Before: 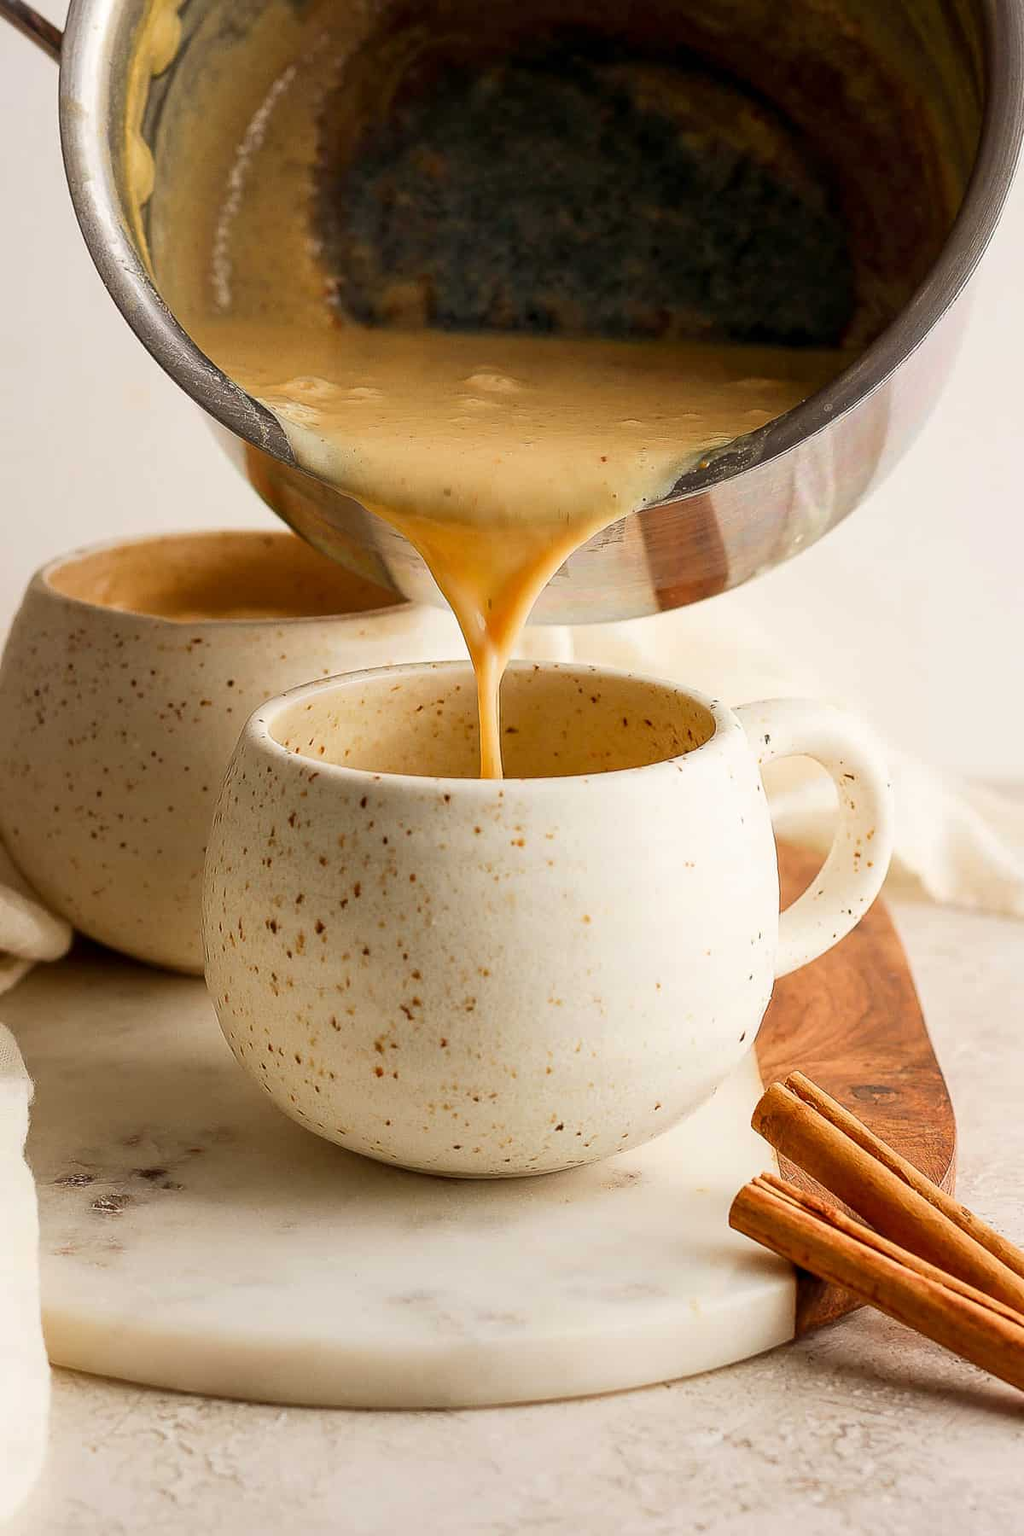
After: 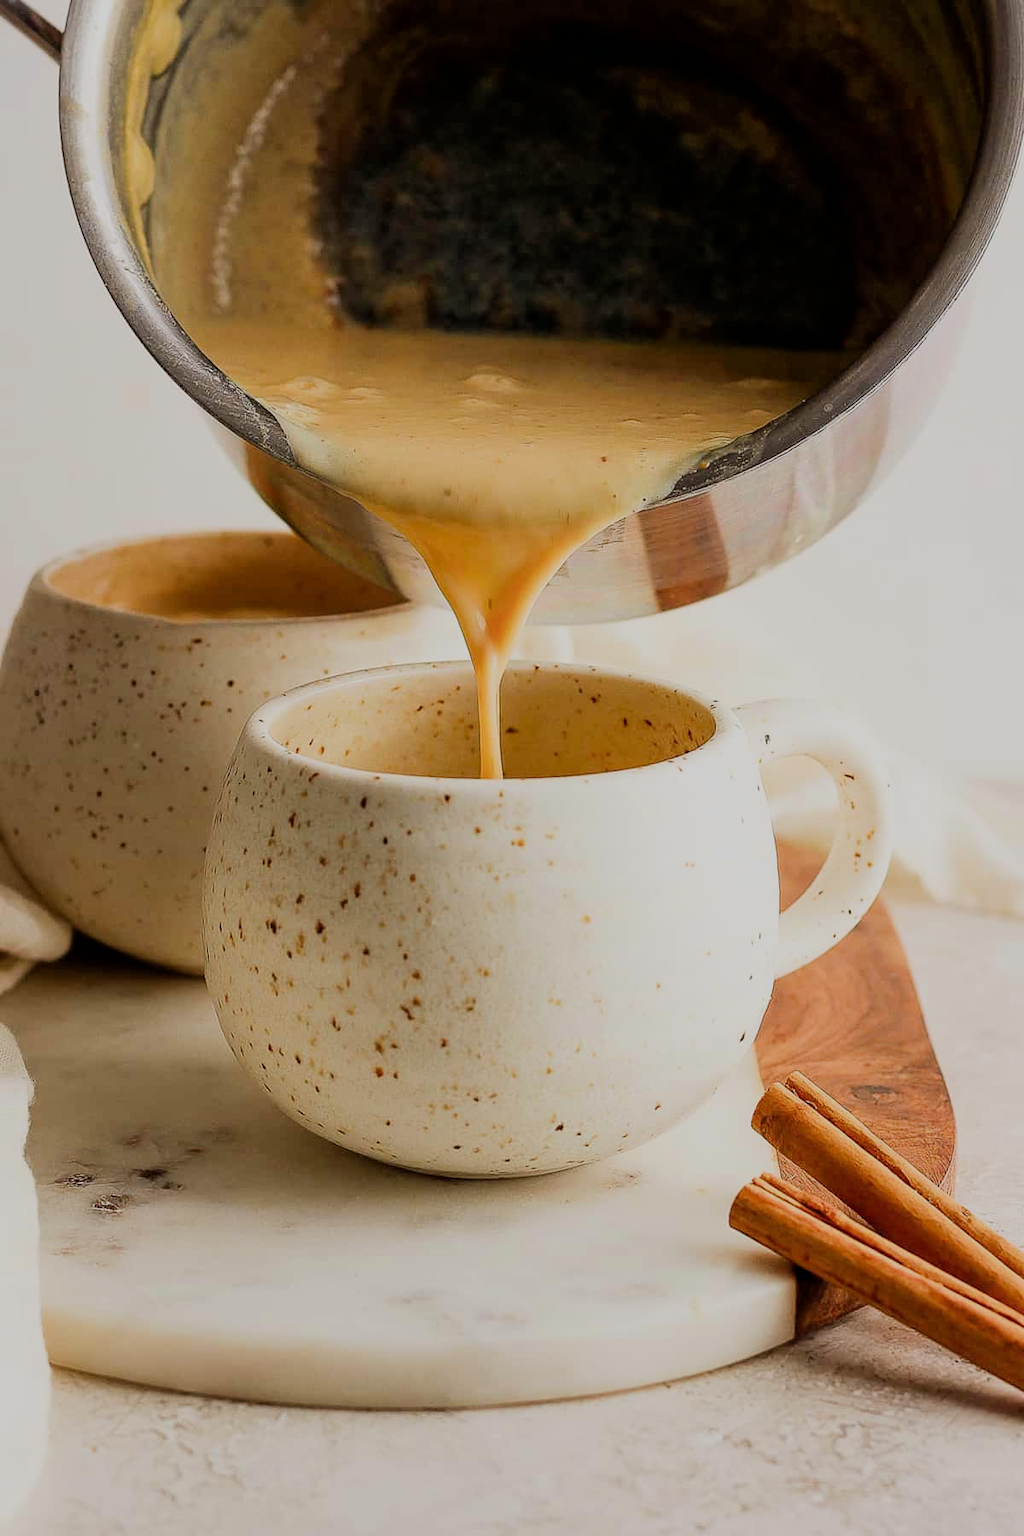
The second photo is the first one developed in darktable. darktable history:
white balance: red 0.982, blue 1.018
filmic rgb: black relative exposure -8.54 EV, white relative exposure 5.52 EV, hardness 3.39, contrast 1.016
